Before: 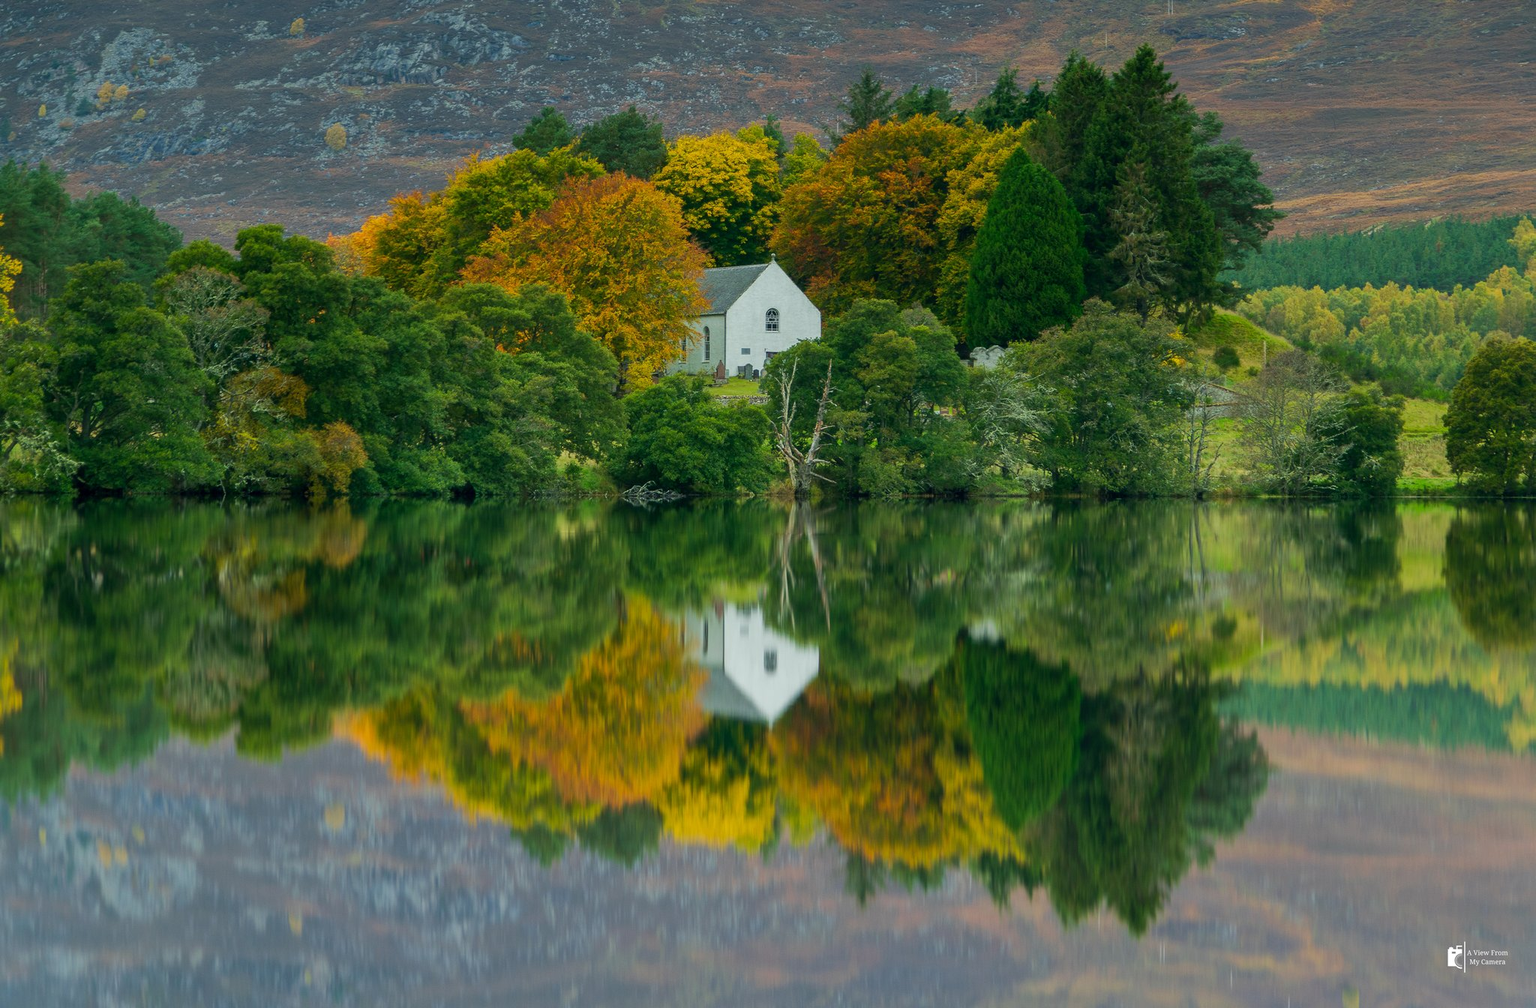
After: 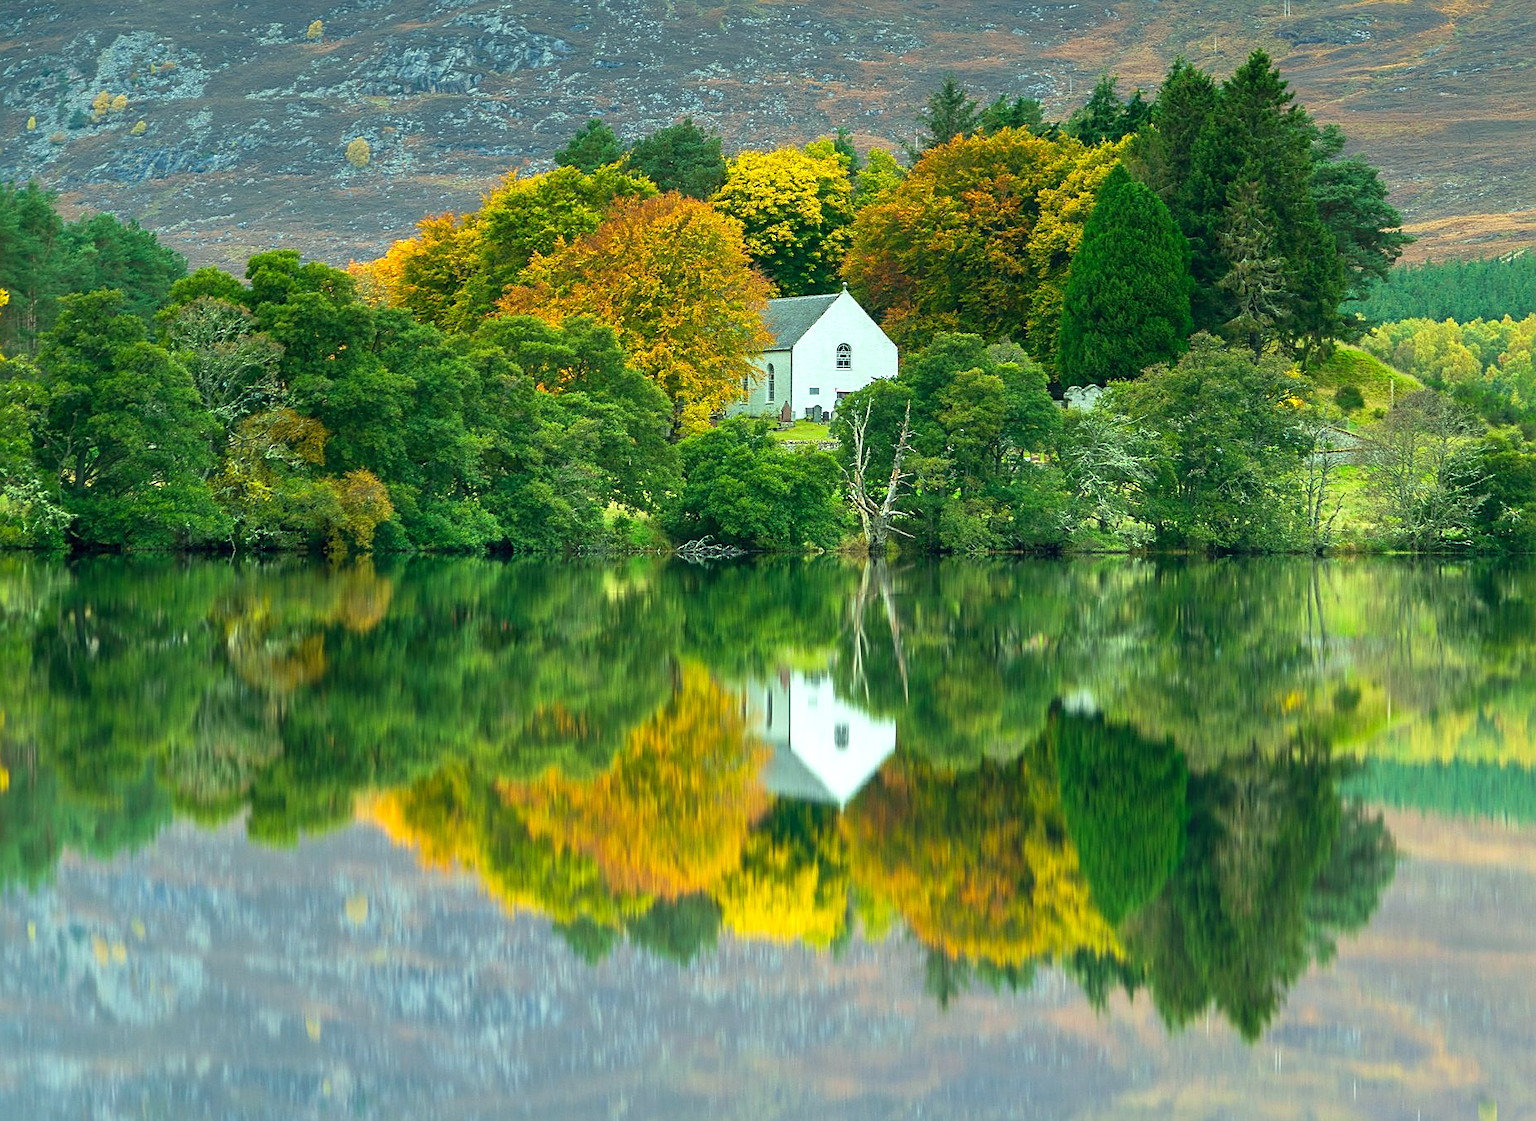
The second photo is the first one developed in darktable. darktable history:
exposure: black level correction 0, exposure 0.953 EV, compensate highlight preservation false
crop and rotate: left 0.969%, right 9.169%
color correction: highlights a* -7.96, highlights b* 3.64
sharpen: on, module defaults
